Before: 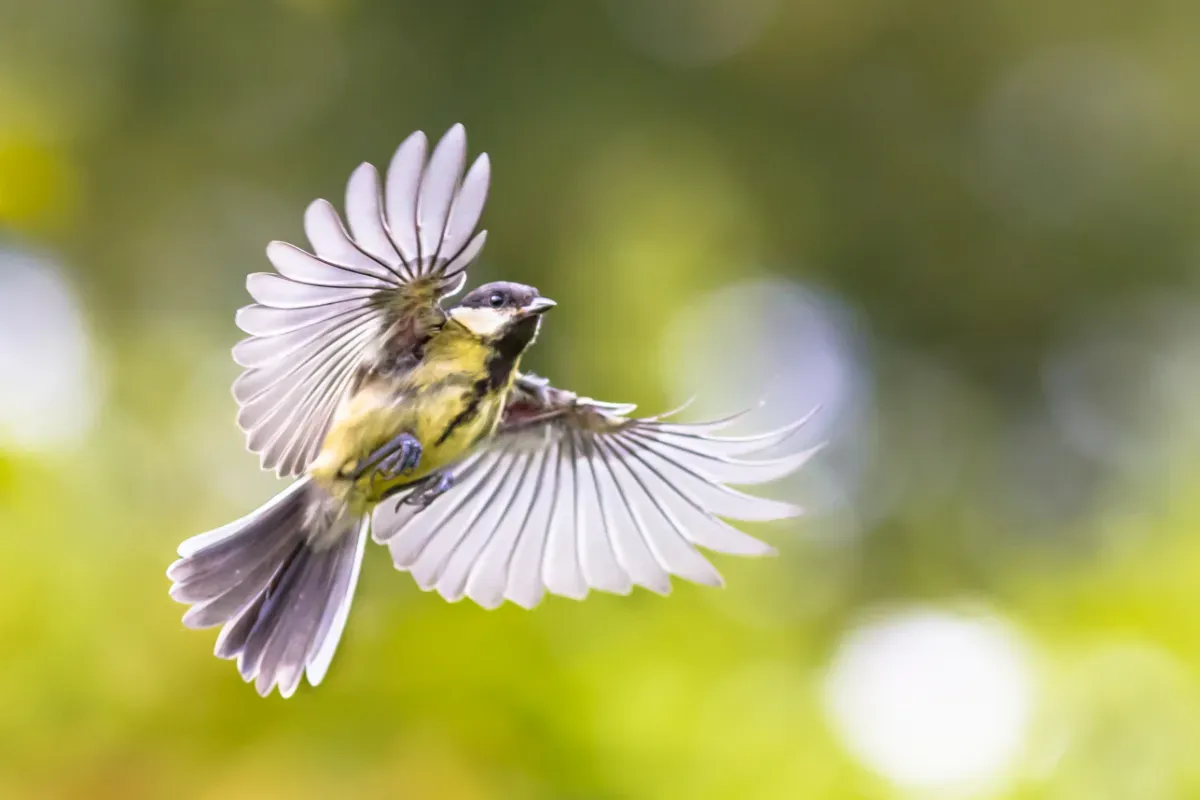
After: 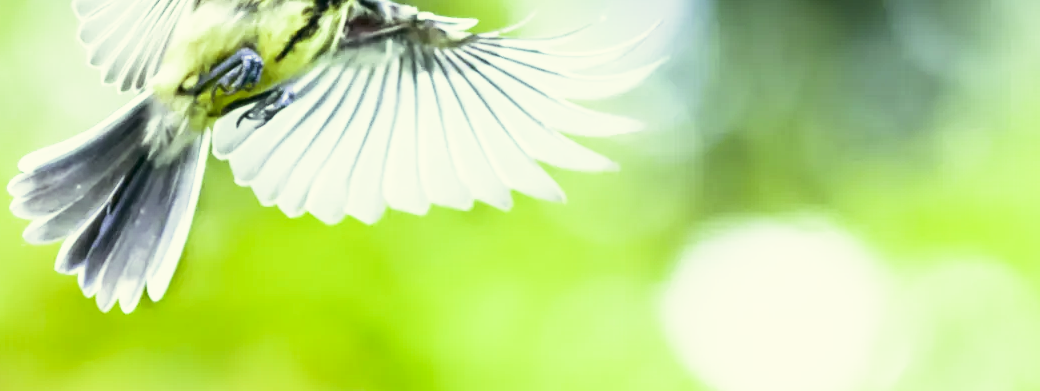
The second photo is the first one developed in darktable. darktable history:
sigmoid: contrast 1.22, skew 0.65
color correction: highlights a* -0.482, highlights b* 9.48, shadows a* -9.48, shadows b* 0.803
color balance: mode lift, gamma, gain (sRGB), lift [0.997, 0.979, 1.021, 1.011], gamma [1, 1.084, 0.916, 0.998], gain [1, 0.87, 1.13, 1.101], contrast 4.55%, contrast fulcrum 38.24%, output saturation 104.09%
tone equalizer: -8 EV -1.08 EV, -7 EV -1.01 EV, -6 EV -0.867 EV, -5 EV -0.578 EV, -3 EV 0.578 EV, -2 EV 0.867 EV, -1 EV 1.01 EV, +0 EV 1.08 EV, edges refinement/feathering 500, mask exposure compensation -1.57 EV, preserve details no
crop and rotate: left 13.306%, top 48.129%, bottom 2.928%
